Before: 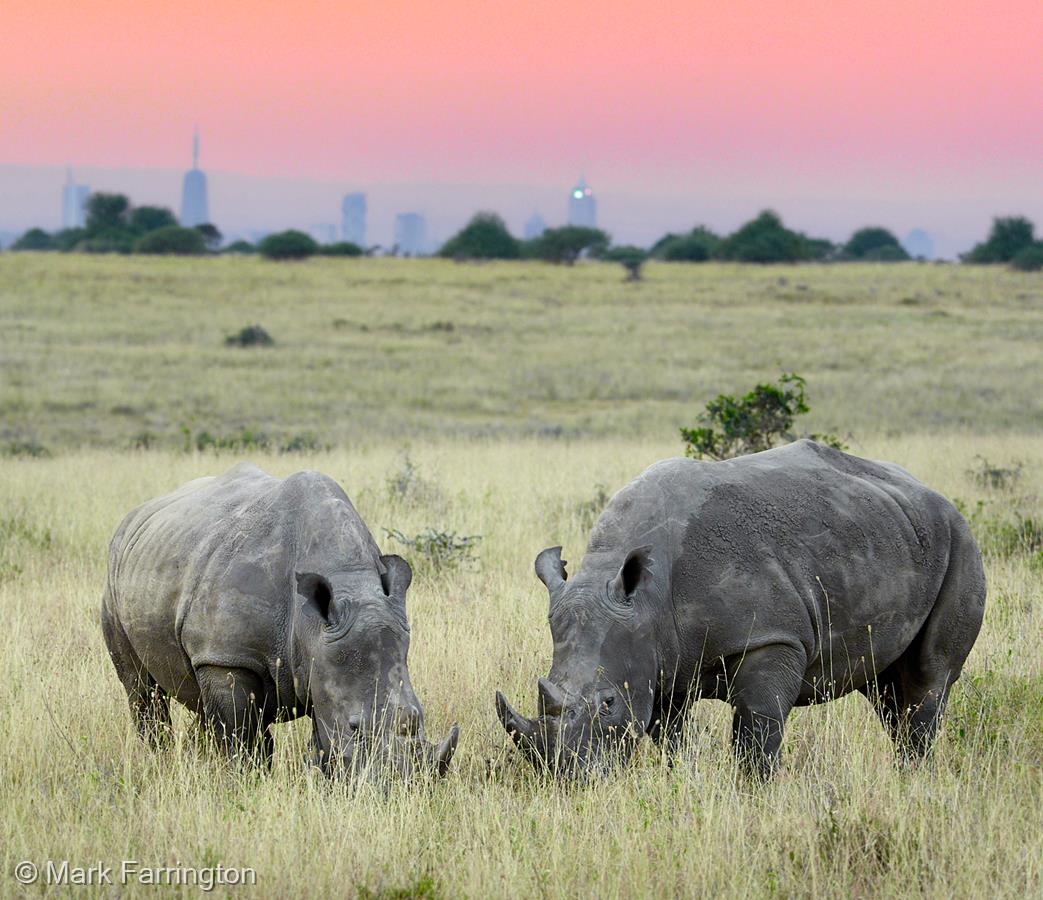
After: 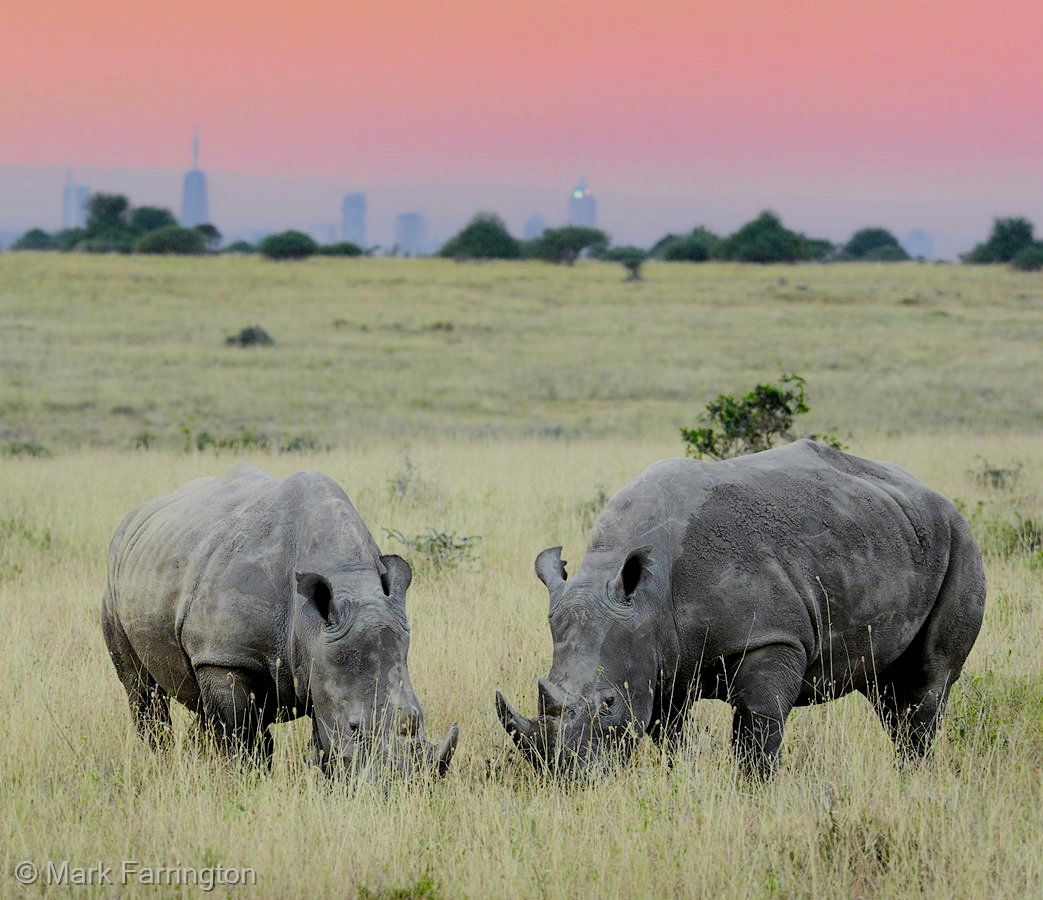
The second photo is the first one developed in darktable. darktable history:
filmic rgb: middle gray luminance 29.94%, black relative exposure -9.03 EV, white relative exposure 6.98 EV, target black luminance 0%, hardness 2.94, latitude 1.5%, contrast 0.962, highlights saturation mix 4.24%, shadows ↔ highlights balance 12.73%, color science v6 (2022)
